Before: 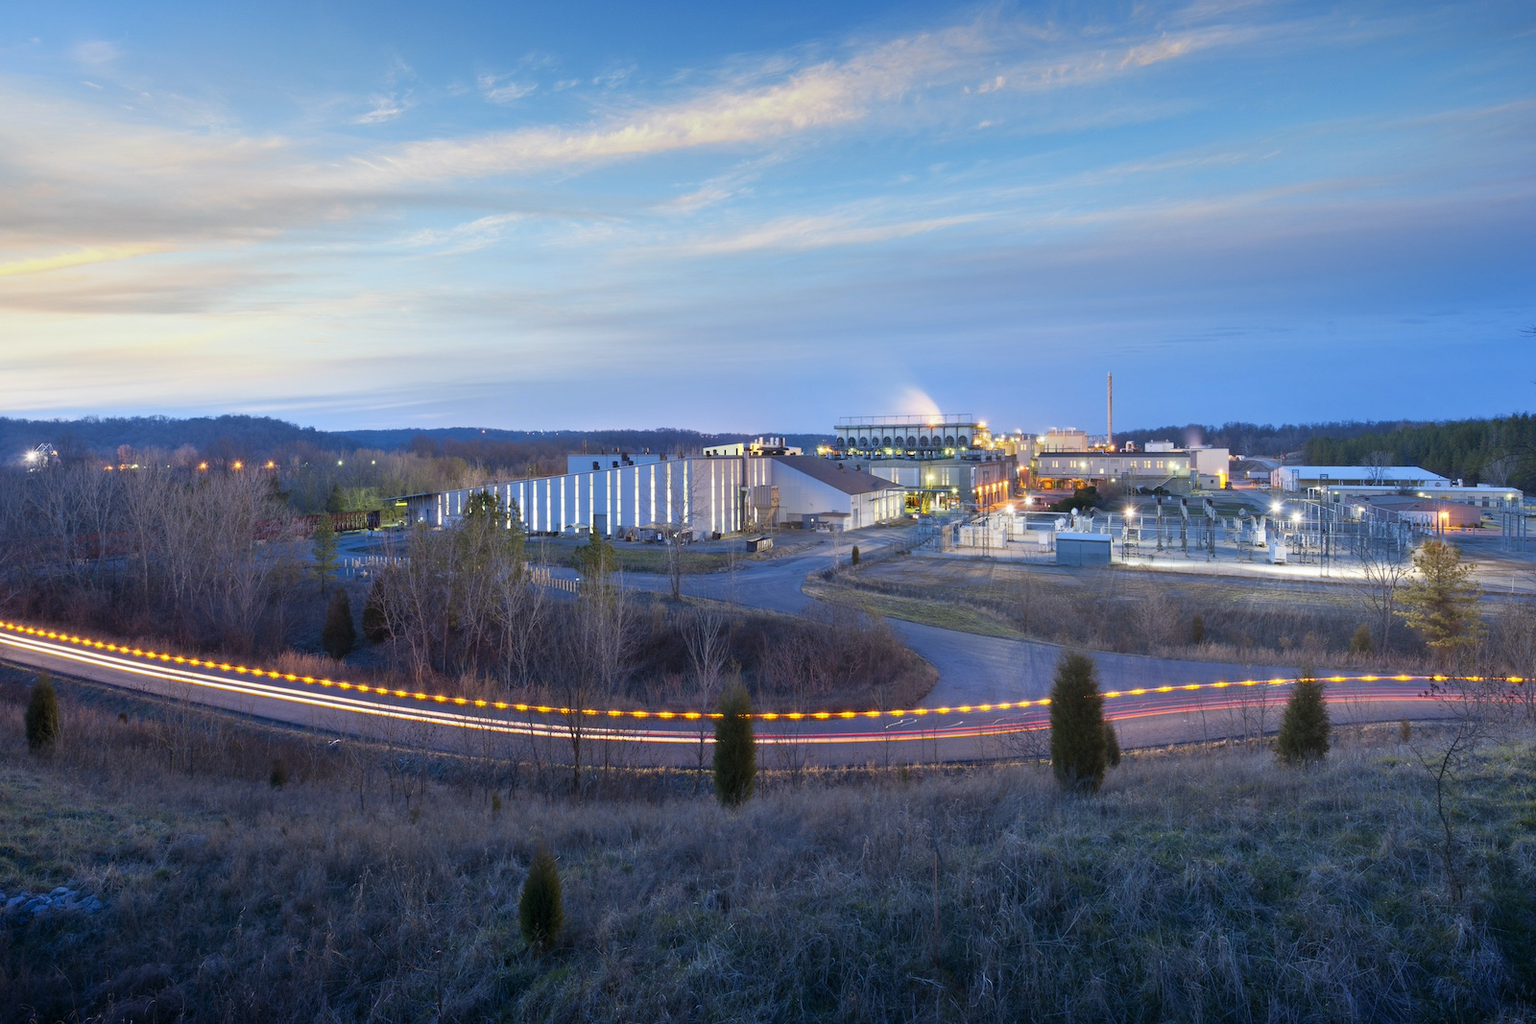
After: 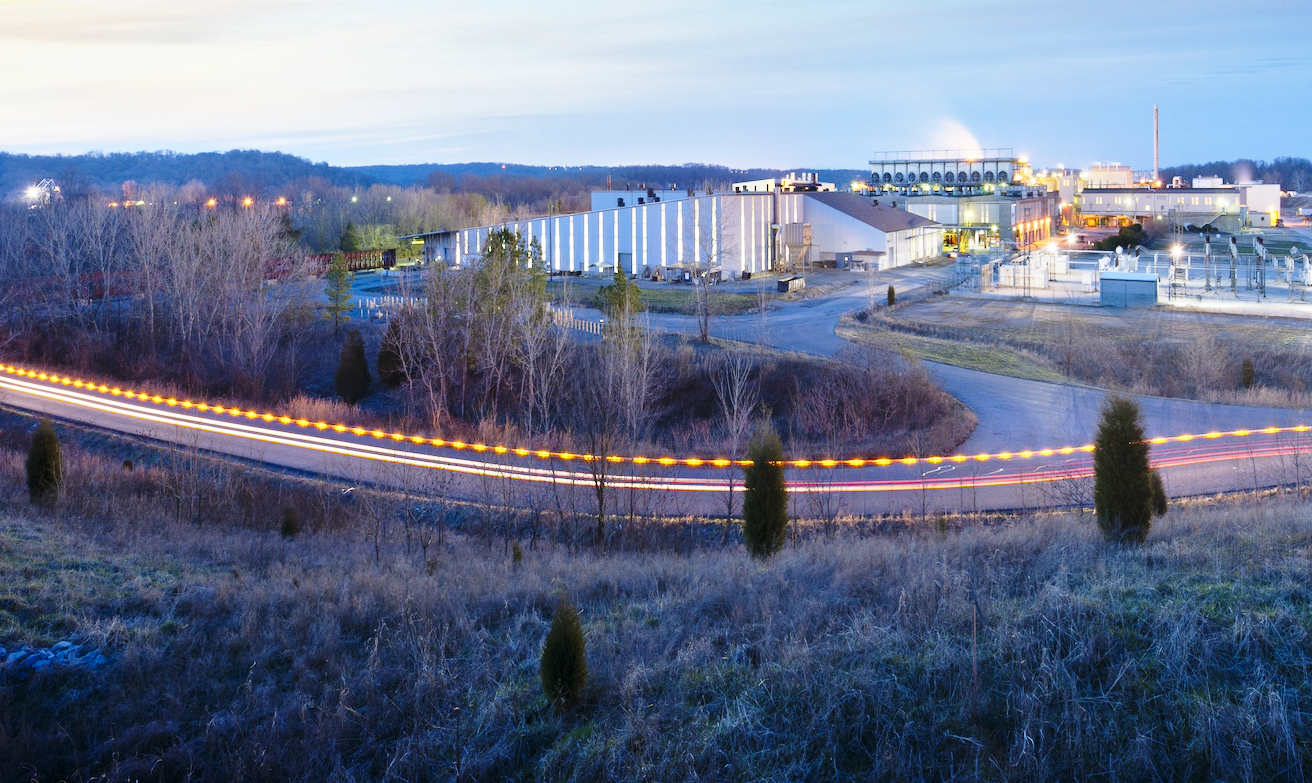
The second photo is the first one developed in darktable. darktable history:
crop: top 26.531%, right 17.959%
base curve: curves: ch0 [(0, 0) (0.028, 0.03) (0.121, 0.232) (0.46, 0.748) (0.859, 0.968) (1, 1)], preserve colors none
